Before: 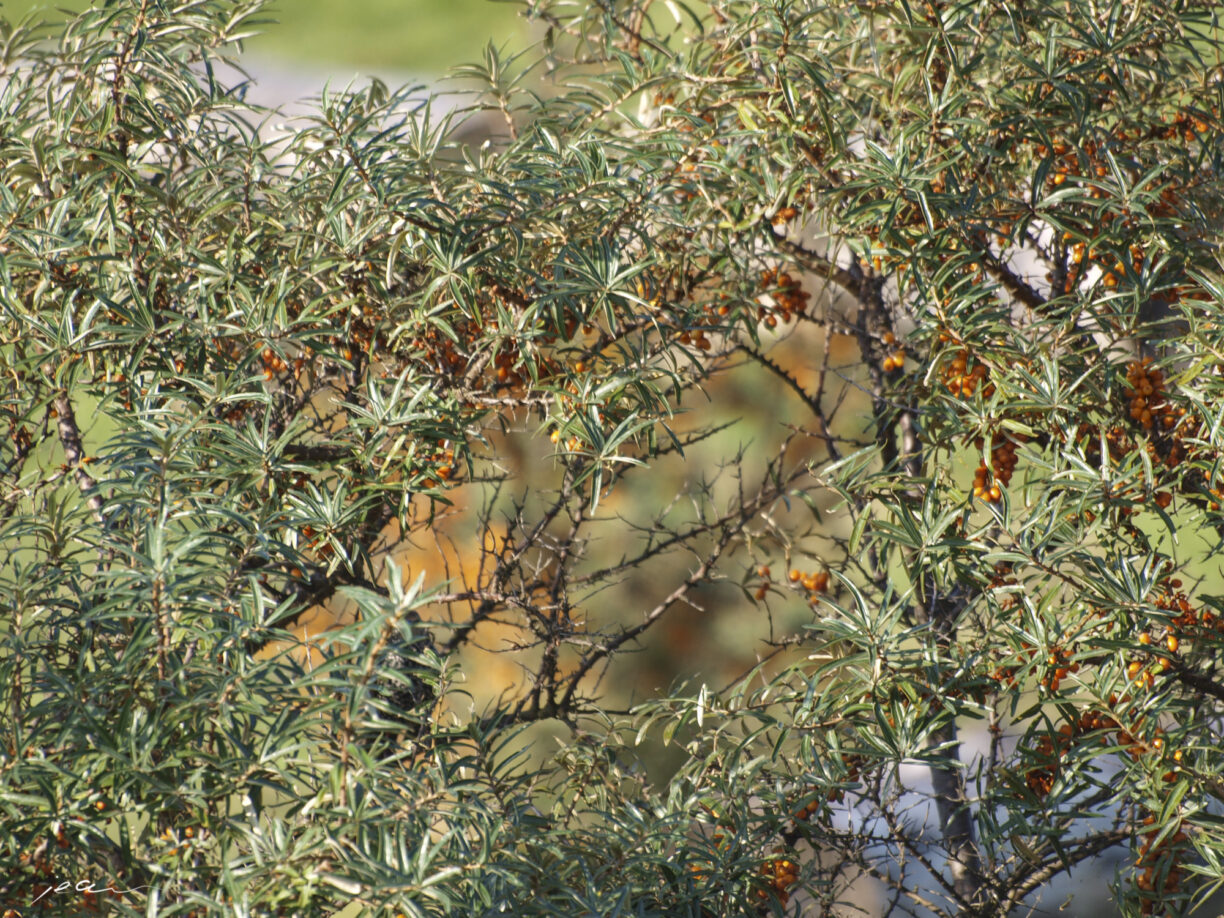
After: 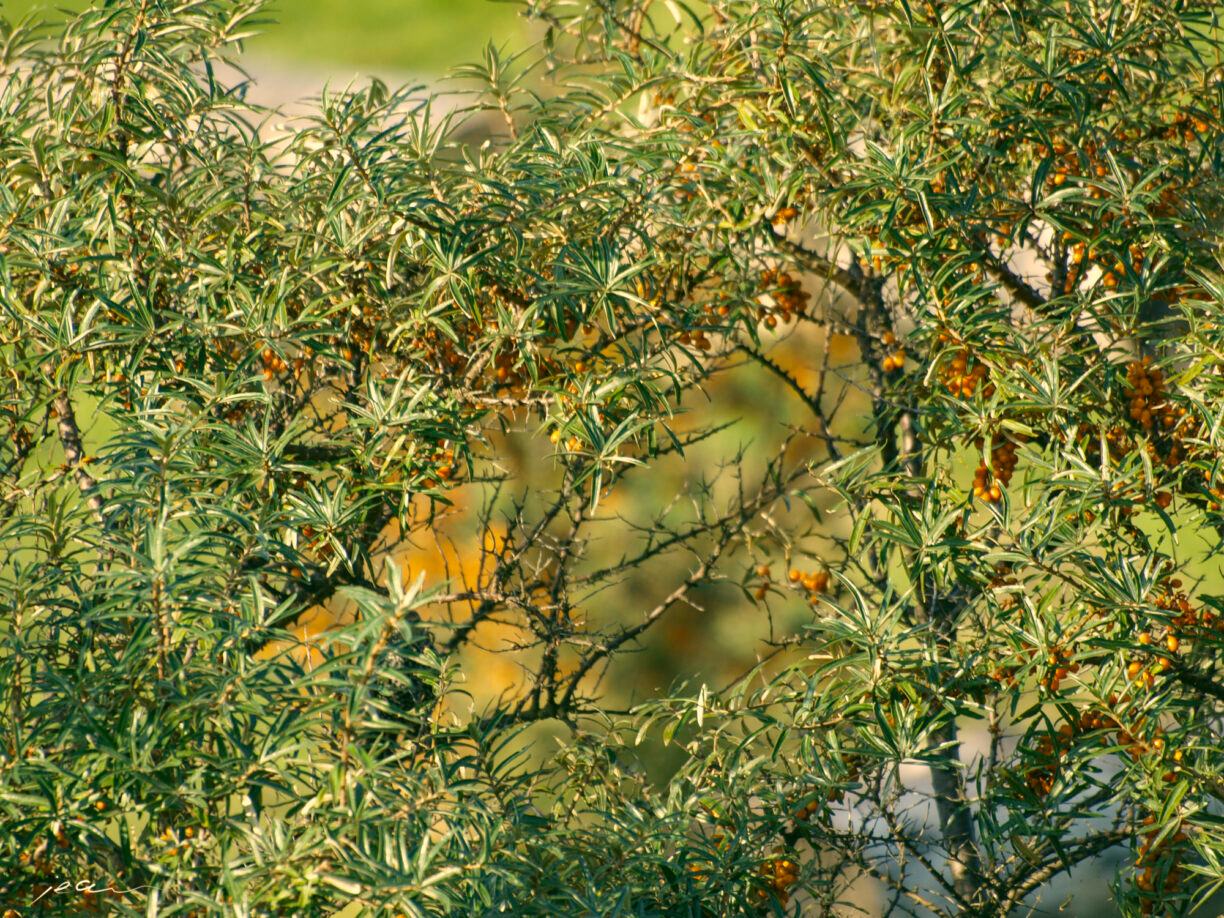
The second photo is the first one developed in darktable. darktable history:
color correction: highlights a* 5.12, highlights b* 24.13, shadows a* -15.87, shadows b* 3.75
